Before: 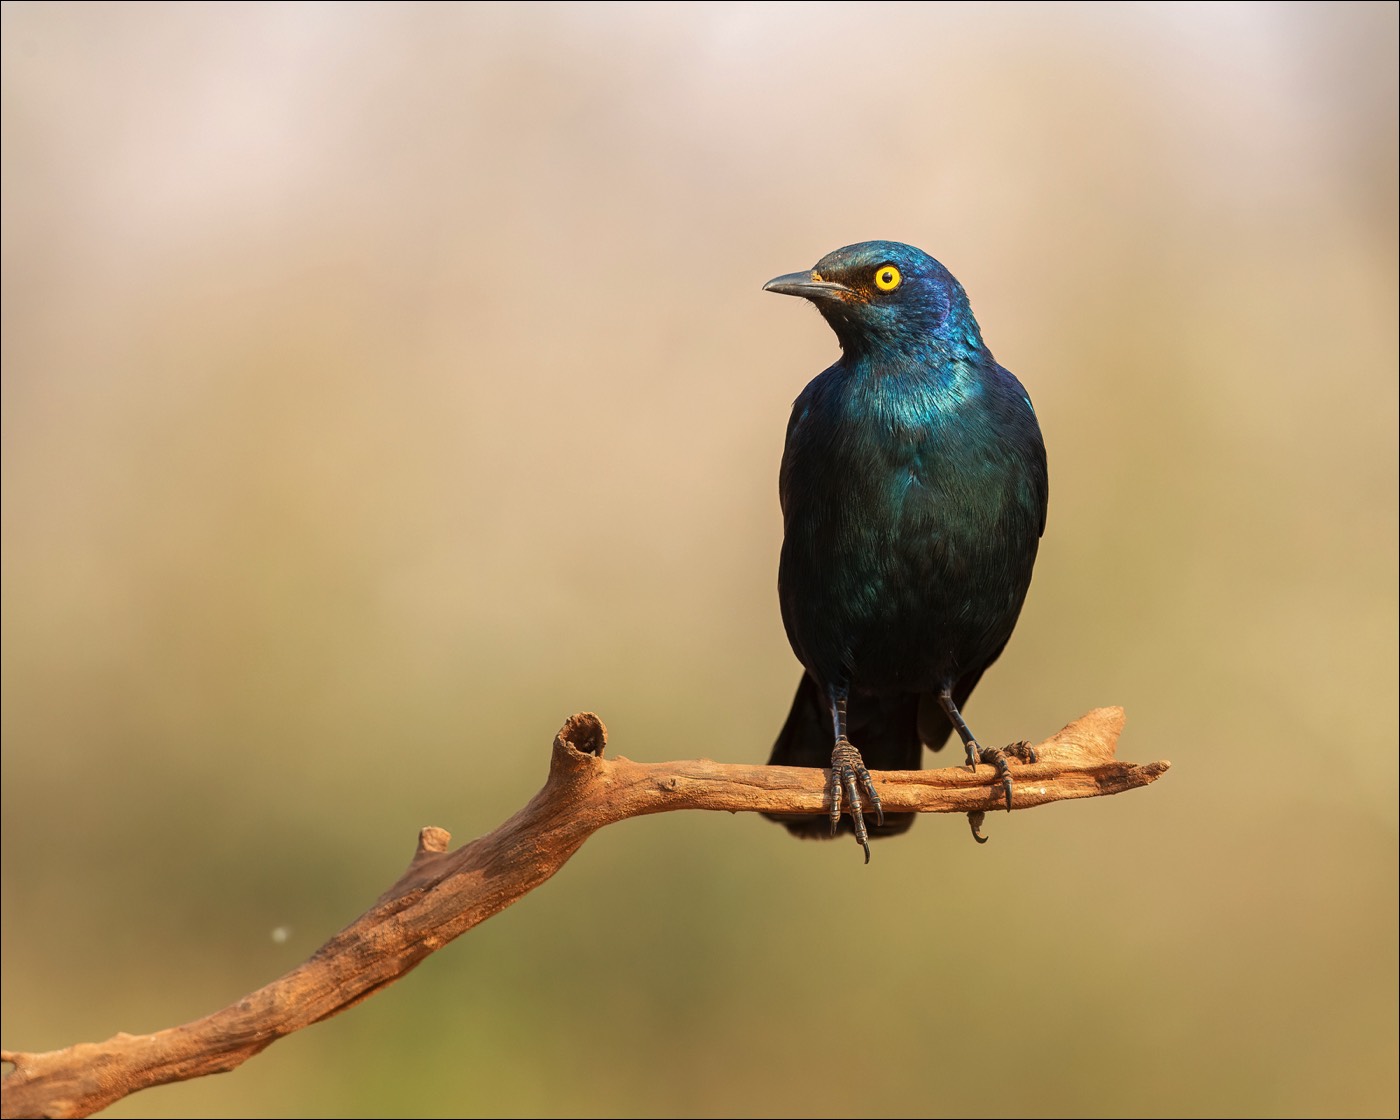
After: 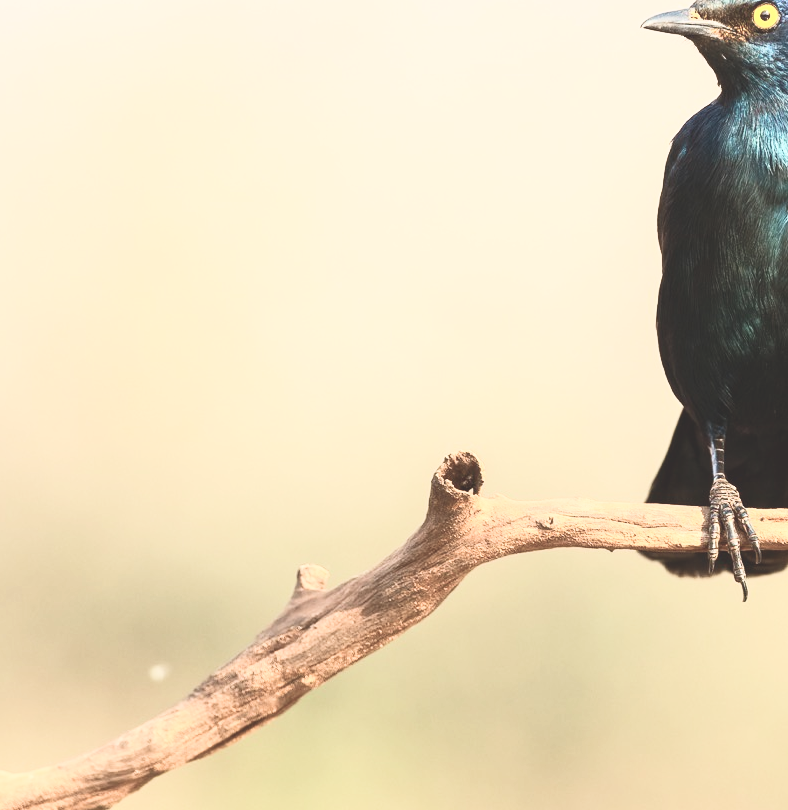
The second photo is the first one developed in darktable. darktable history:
exposure: black level correction -0.015, compensate exposure bias true, compensate highlight preservation false
contrast brightness saturation: contrast 0.564, brightness 0.58, saturation -0.327
crop: left 8.771%, top 23.412%, right 34.911%, bottom 4.216%
velvia: on, module defaults
